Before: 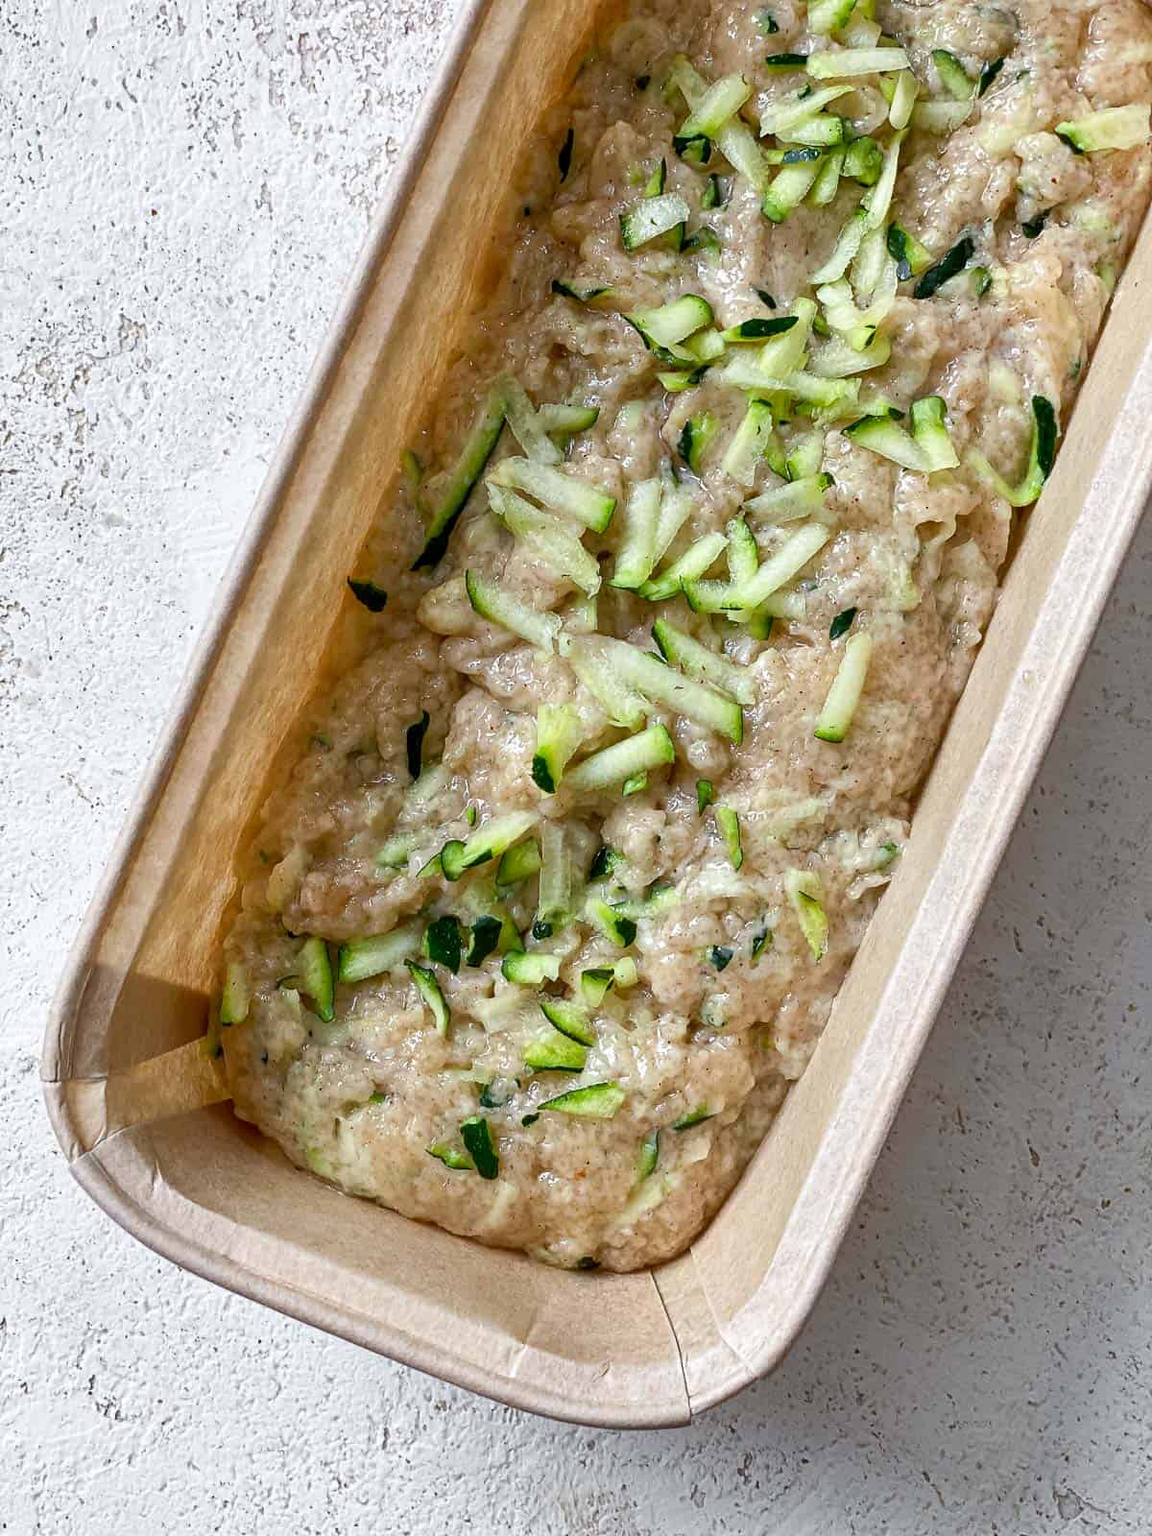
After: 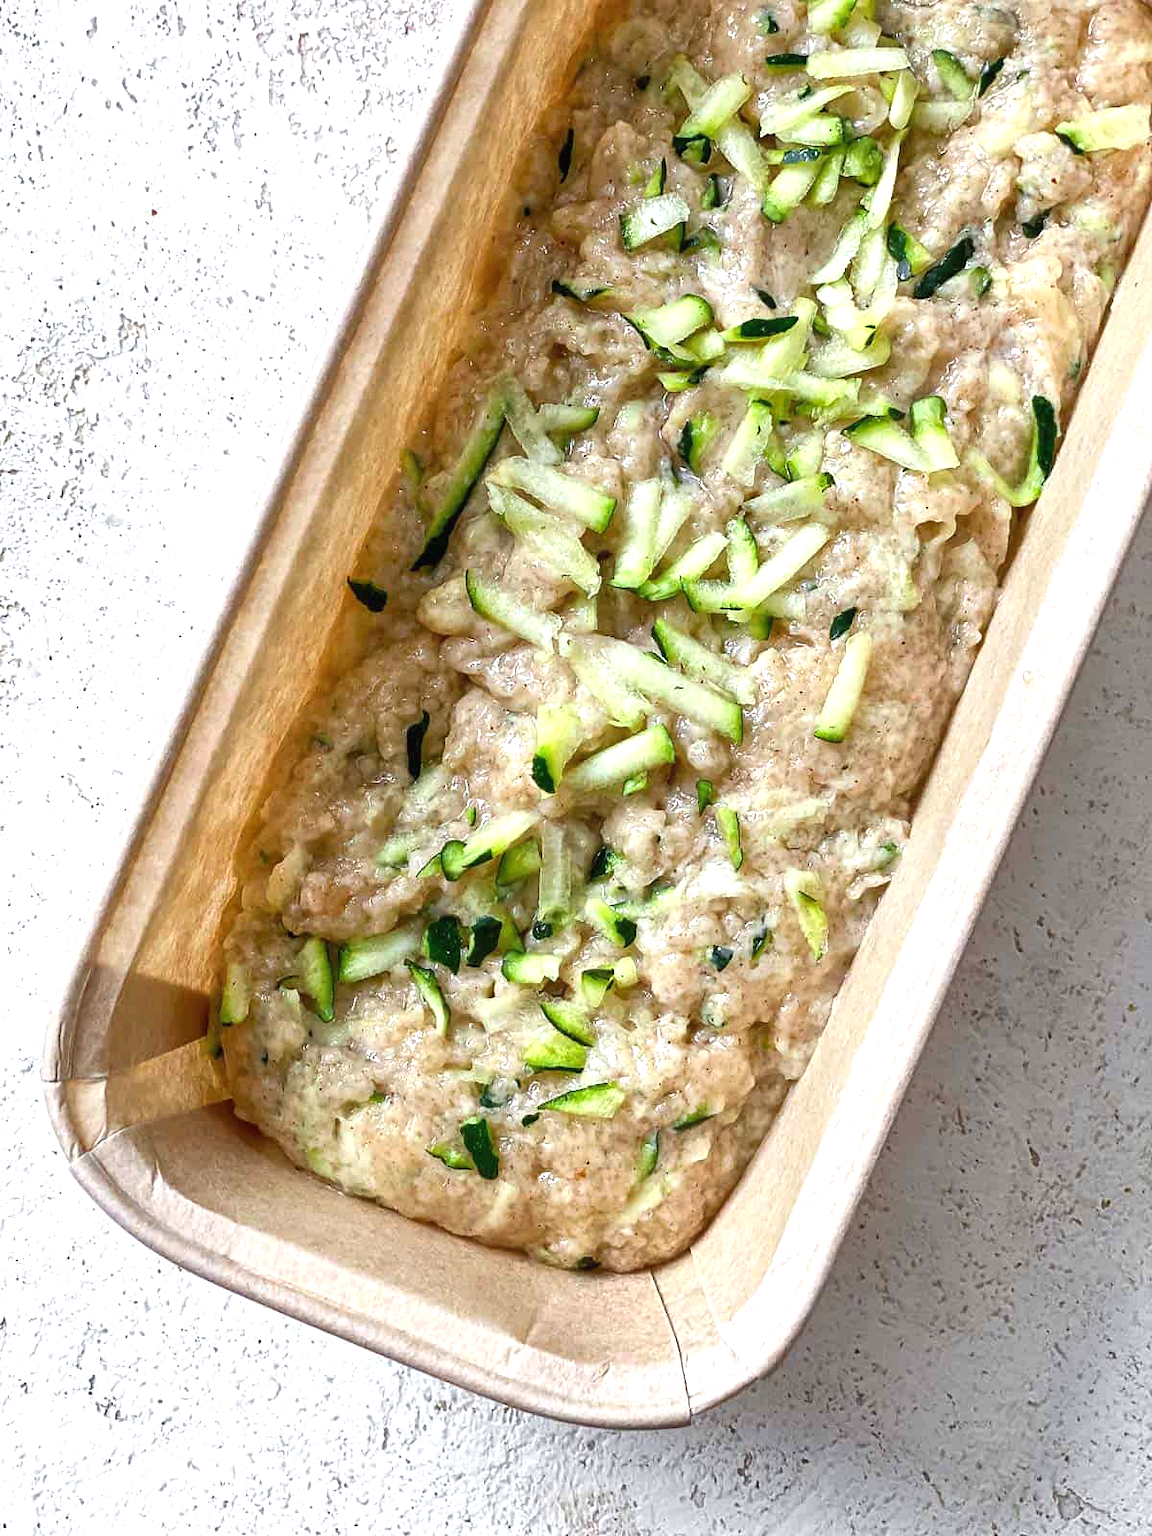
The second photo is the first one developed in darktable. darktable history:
exposure: black level correction -0.002, exposure 0.54 EV, compensate highlight preservation false
local contrast: mode bilateral grid, contrast 20, coarseness 50, detail 120%, midtone range 0.2
